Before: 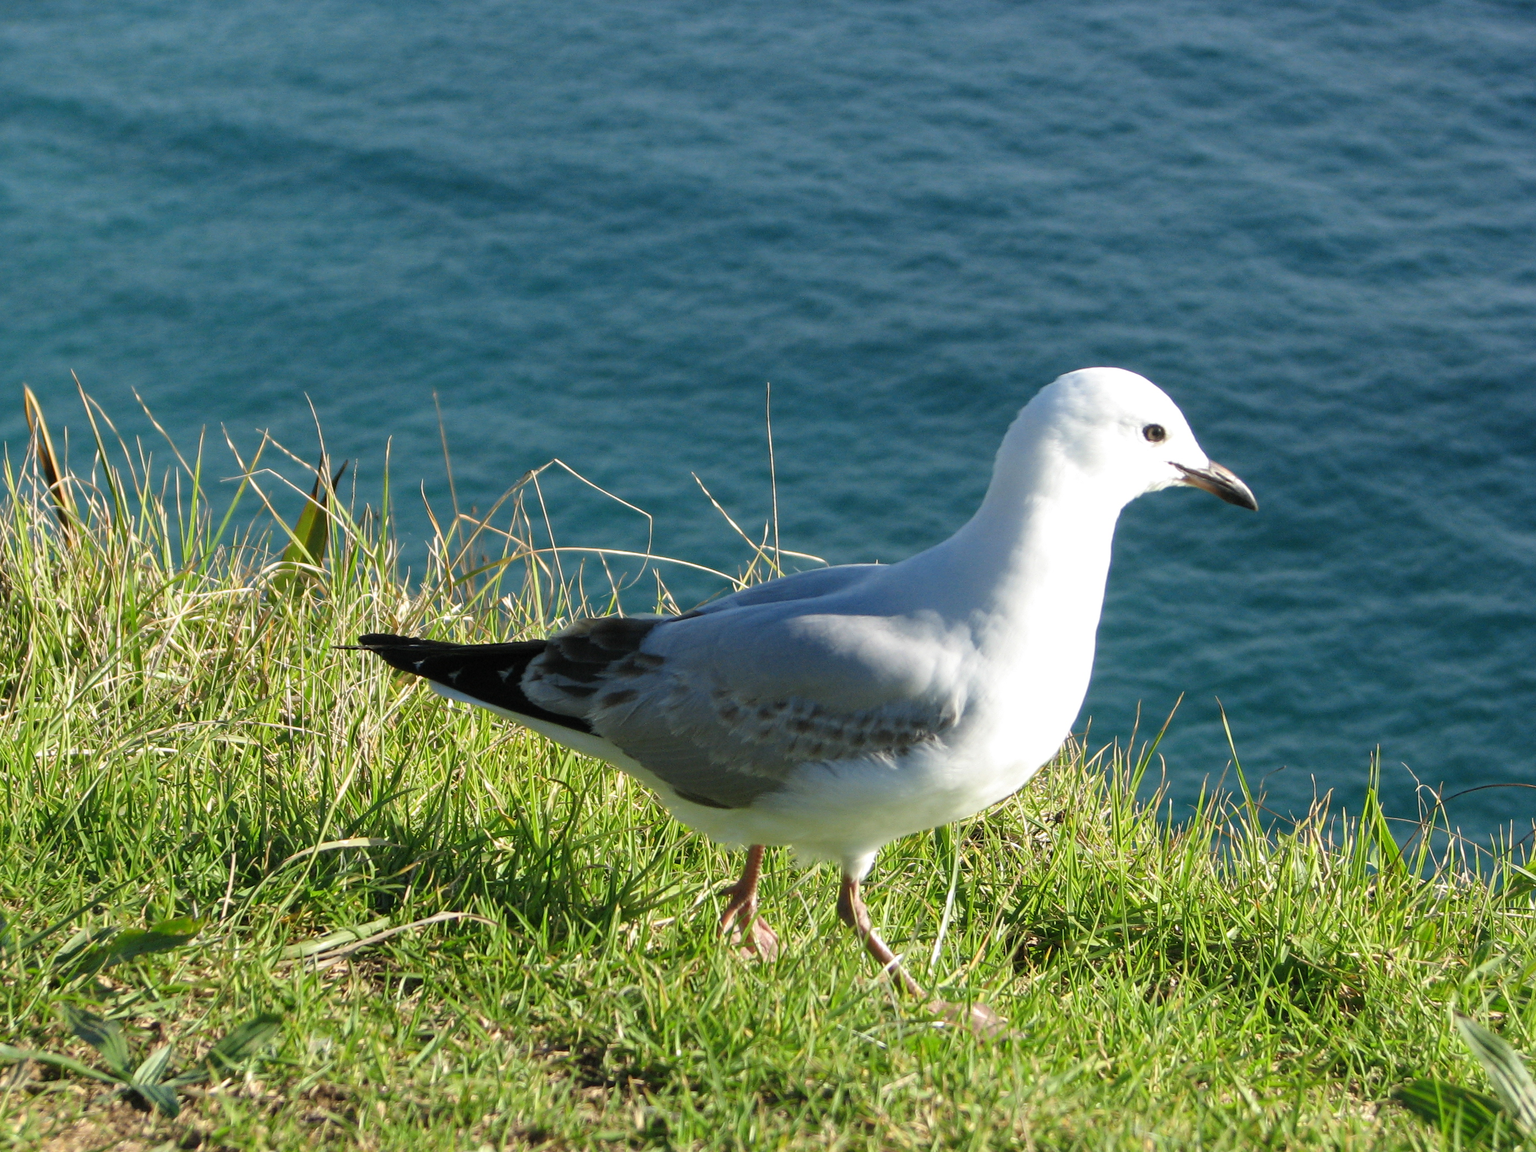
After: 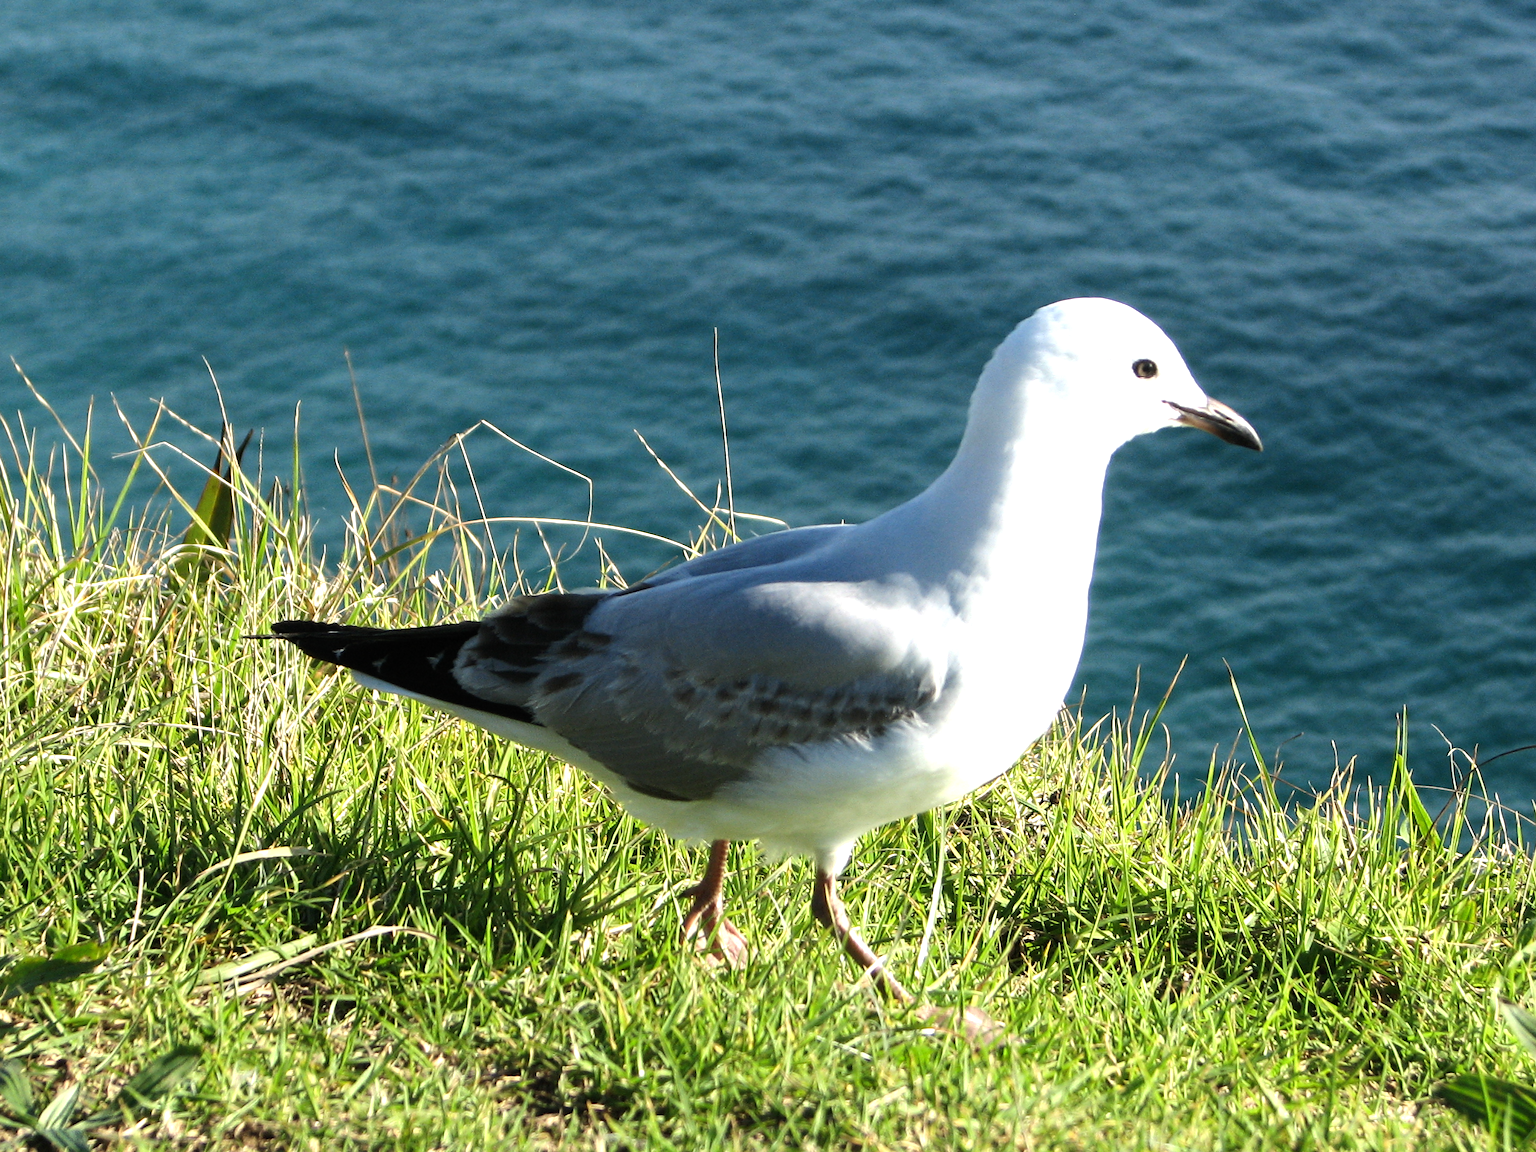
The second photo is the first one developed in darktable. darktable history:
crop and rotate: angle 1.96°, left 5.673%, top 5.673%
tone equalizer: -8 EV -0.75 EV, -7 EV -0.7 EV, -6 EV -0.6 EV, -5 EV -0.4 EV, -3 EV 0.4 EV, -2 EV 0.6 EV, -1 EV 0.7 EV, +0 EV 0.75 EV, edges refinement/feathering 500, mask exposure compensation -1.57 EV, preserve details no
